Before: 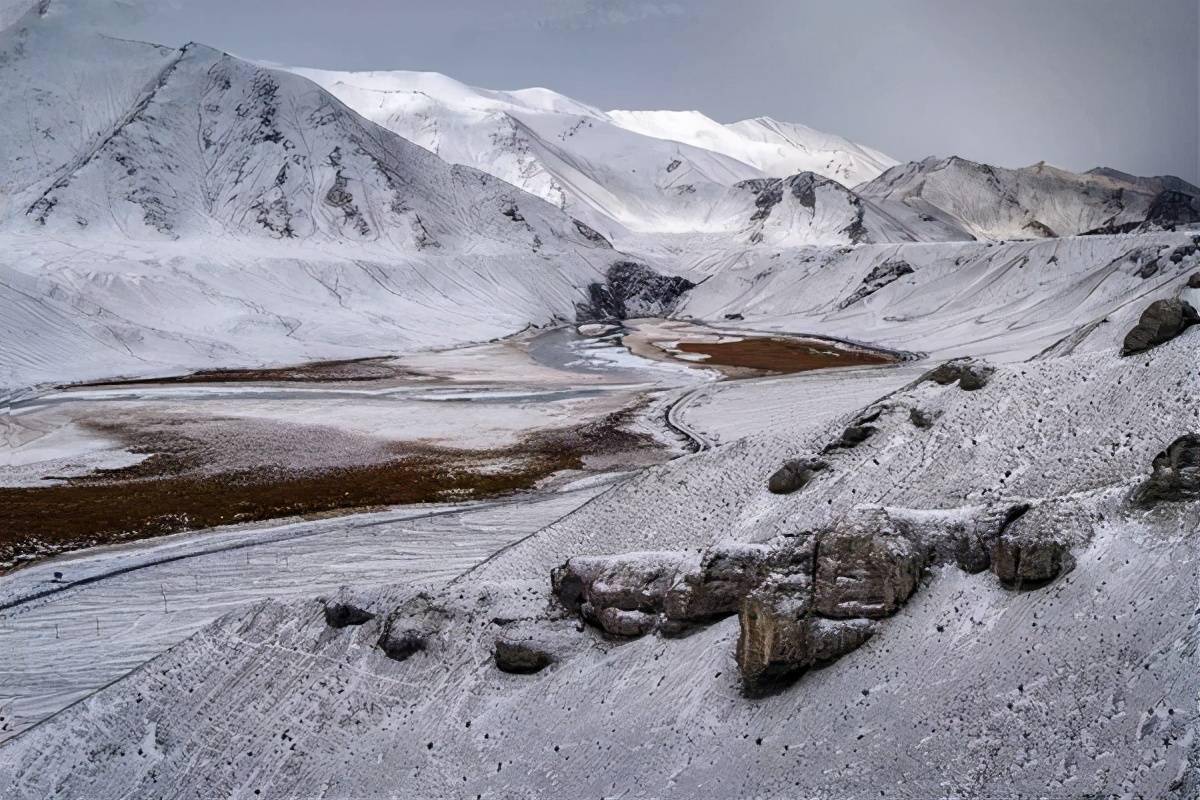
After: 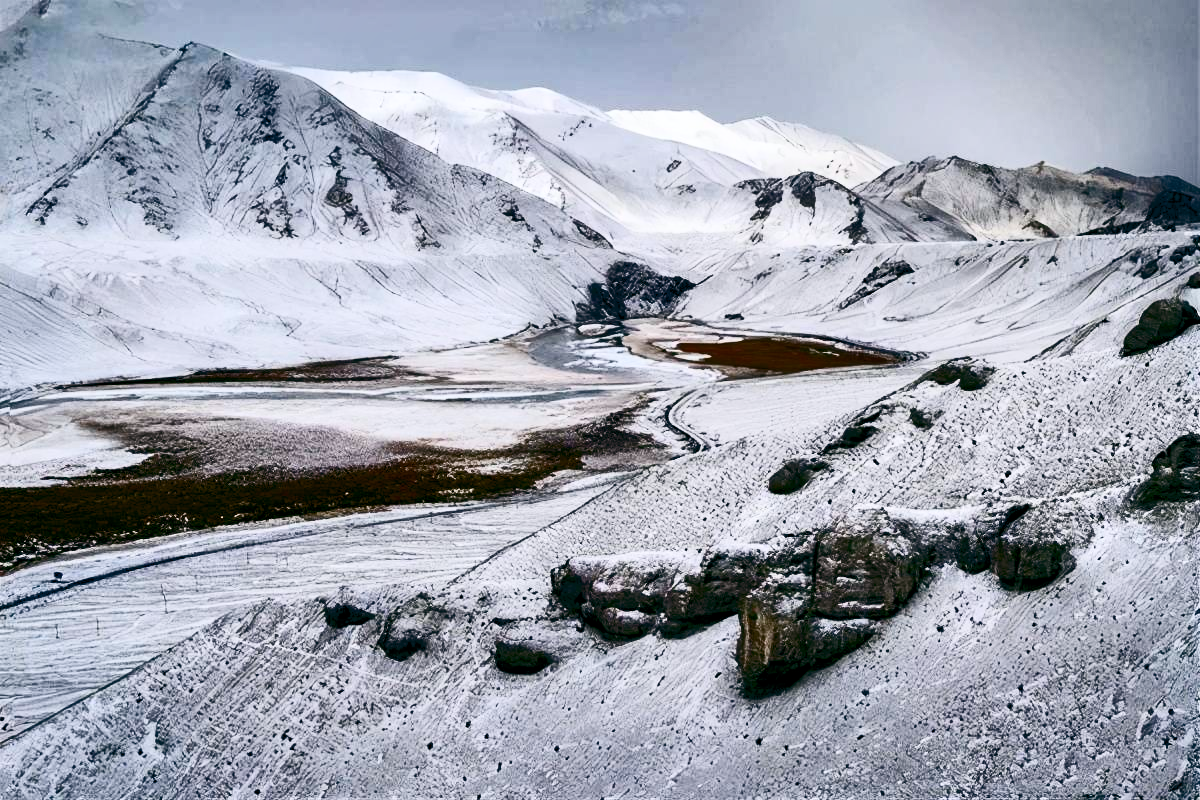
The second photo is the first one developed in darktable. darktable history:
shadows and highlights: shadows 25.62, highlights -48.26, soften with gaussian
contrast brightness saturation: contrast 0.404, brightness 0.101, saturation 0.215
color balance rgb: global offset › luminance -0.329%, global offset › chroma 0.108%, global offset › hue 162.46°, linear chroma grading › global chroma -15.46%, perceptual saturation grading › global saturation 20%, perceptual saturation grading › highlights -50.594%, perceptual saturation grading › shadows 30.137%, global vibrance 20%
